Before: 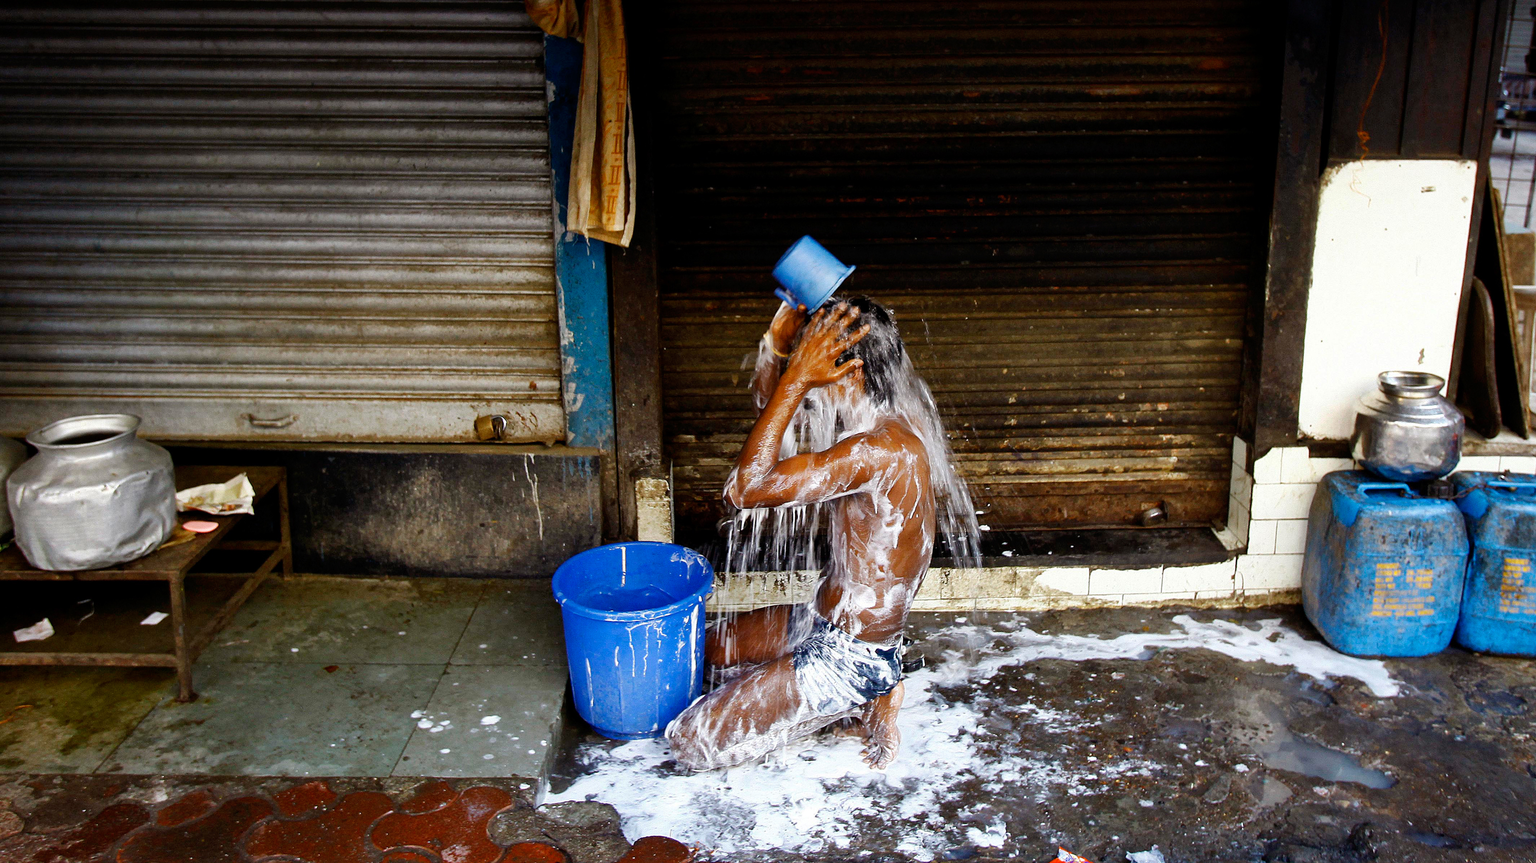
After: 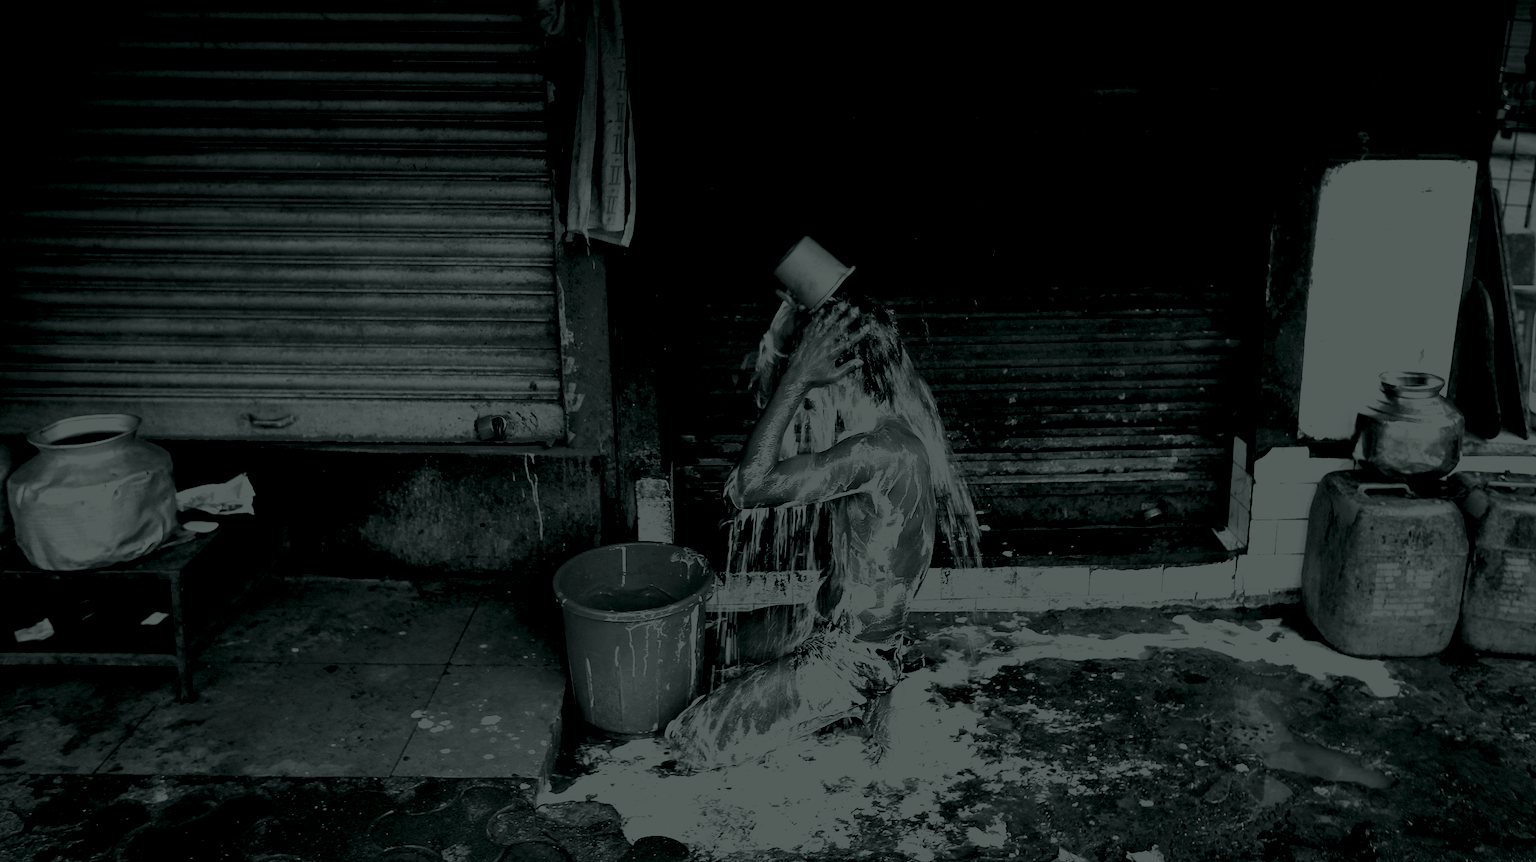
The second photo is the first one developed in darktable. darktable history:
white balance: red 1.029, blue 0.92
colorize: hue 90°, saturation 19%, lightness 1.59%, version 1
exposure: black level correction 0.01, exposure 1 EV, compensate highlight preservation false
velvia: strength 56%
tone equalizer: on, module defaults
